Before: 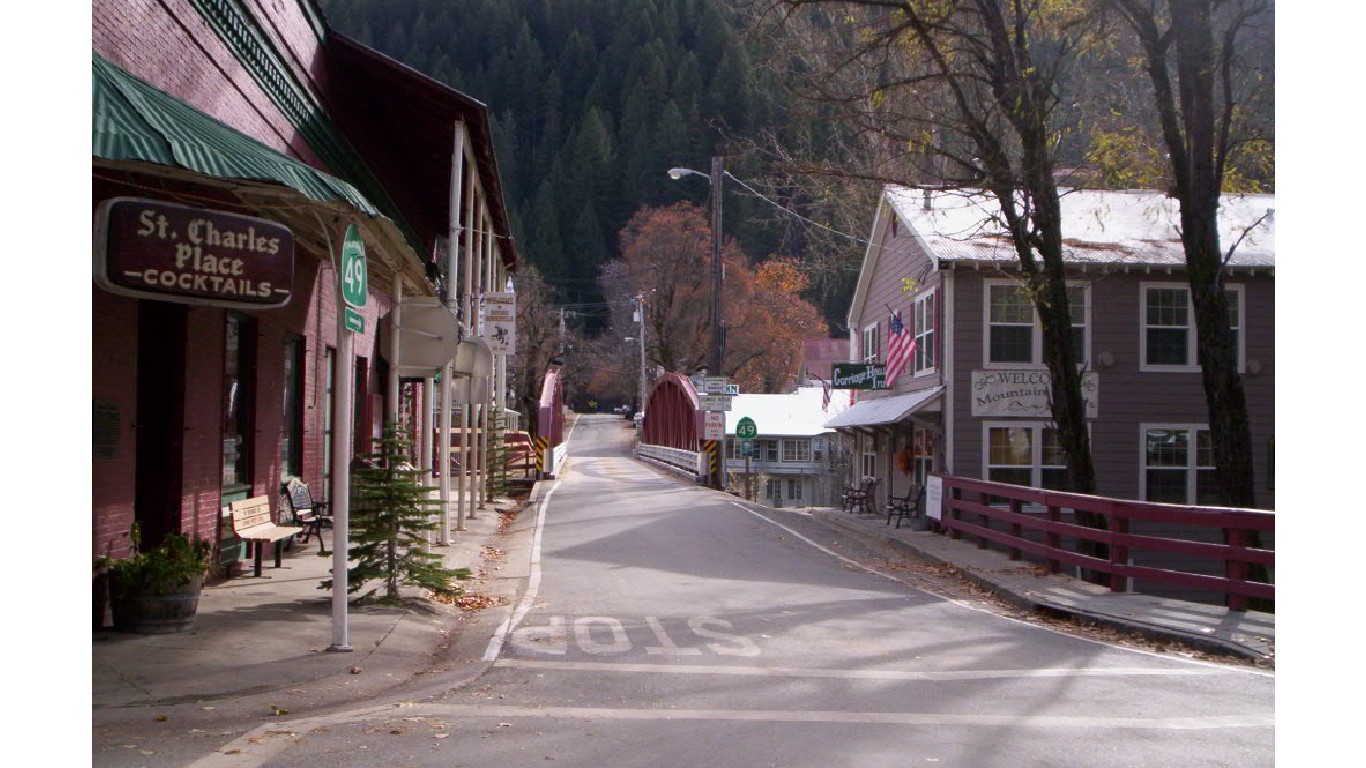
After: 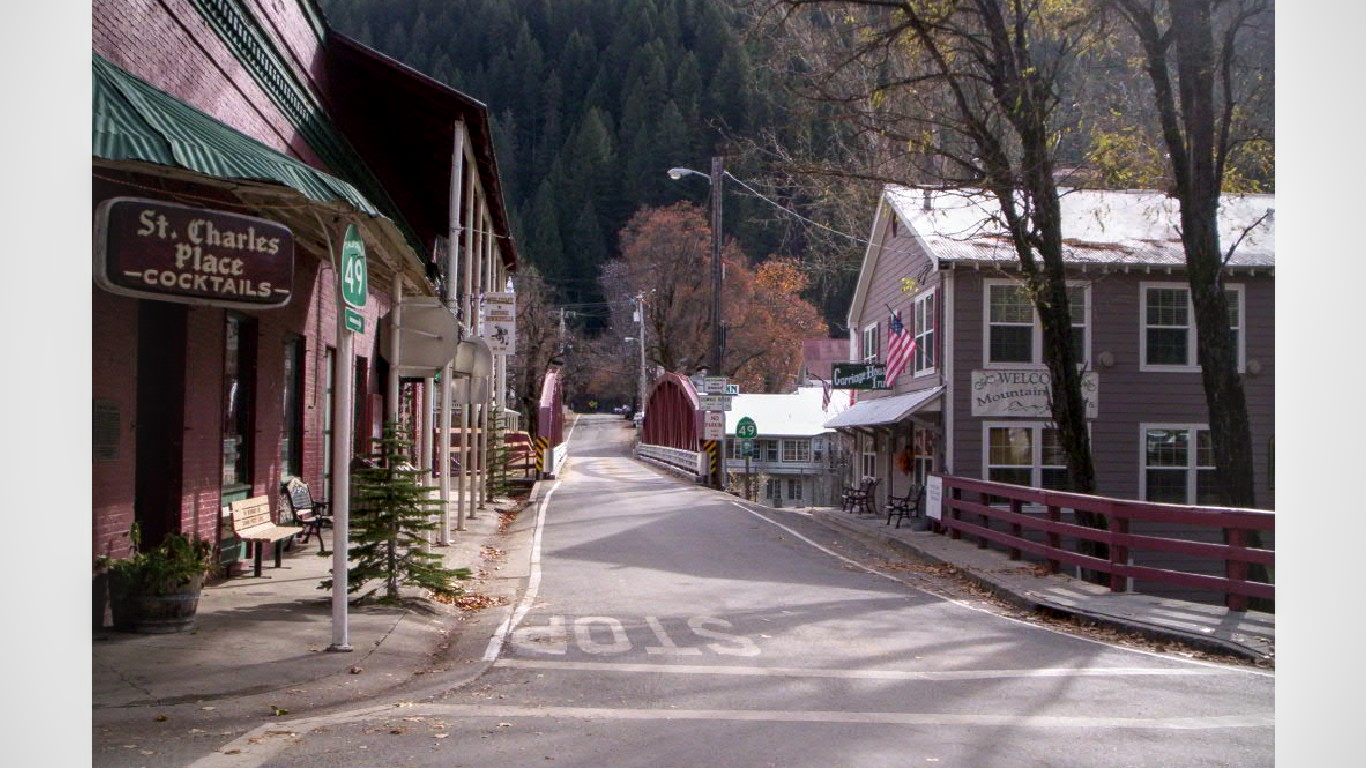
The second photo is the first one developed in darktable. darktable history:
local contrast: detail 130%
vignetting: brightness -0.396, saturation -0.306, unbound false
